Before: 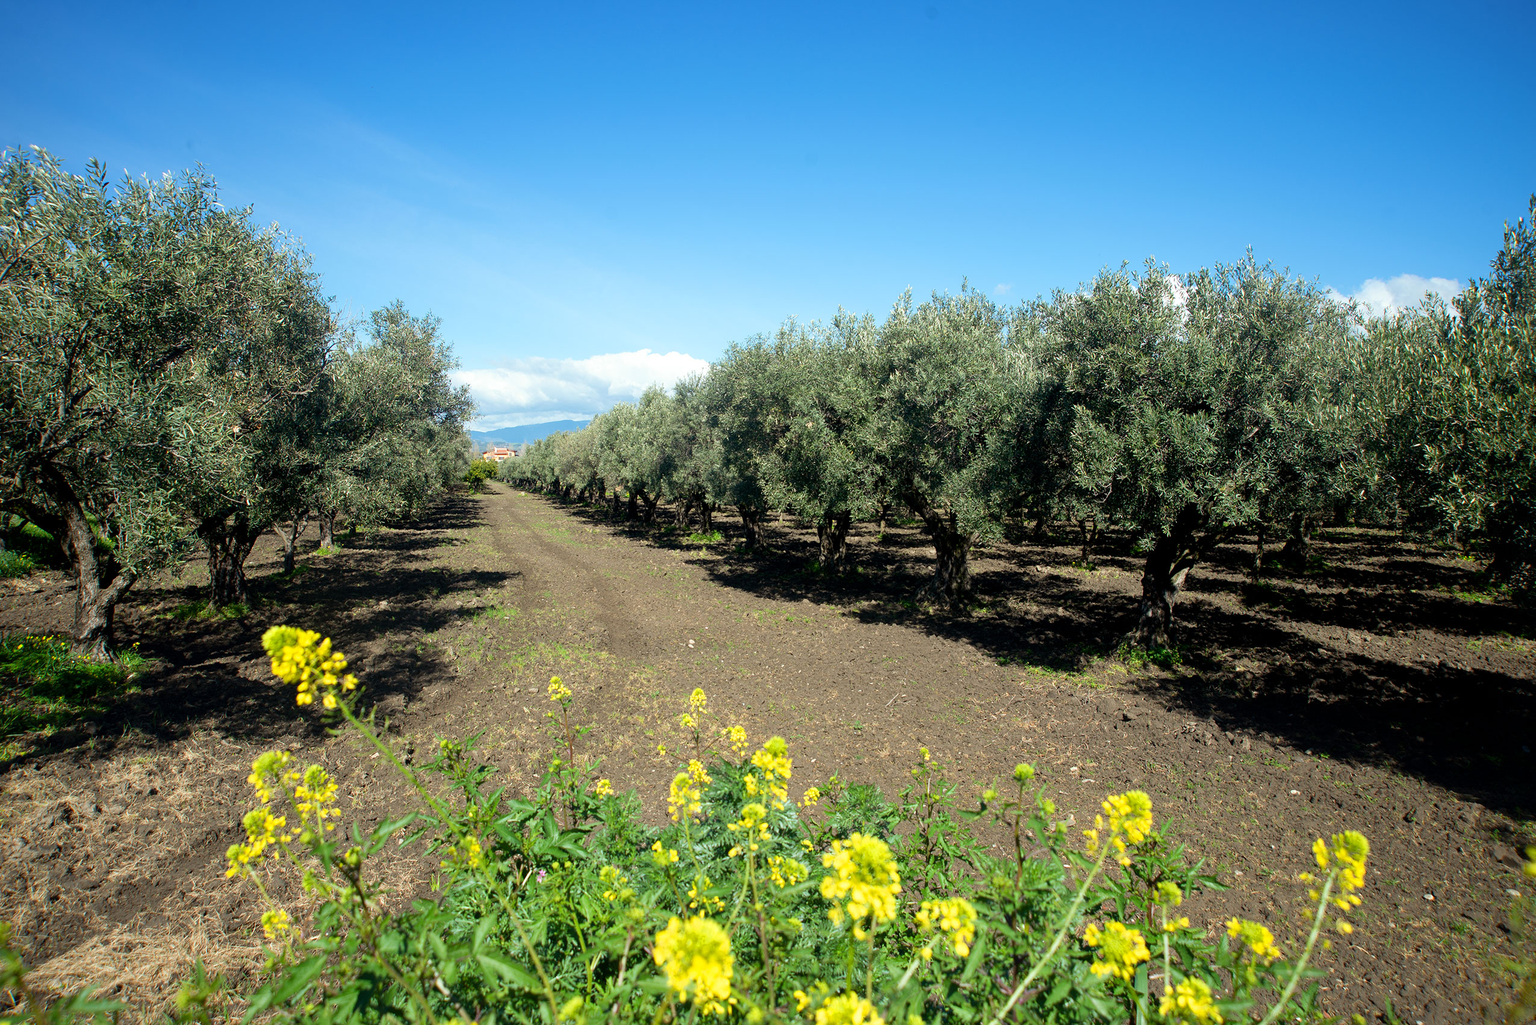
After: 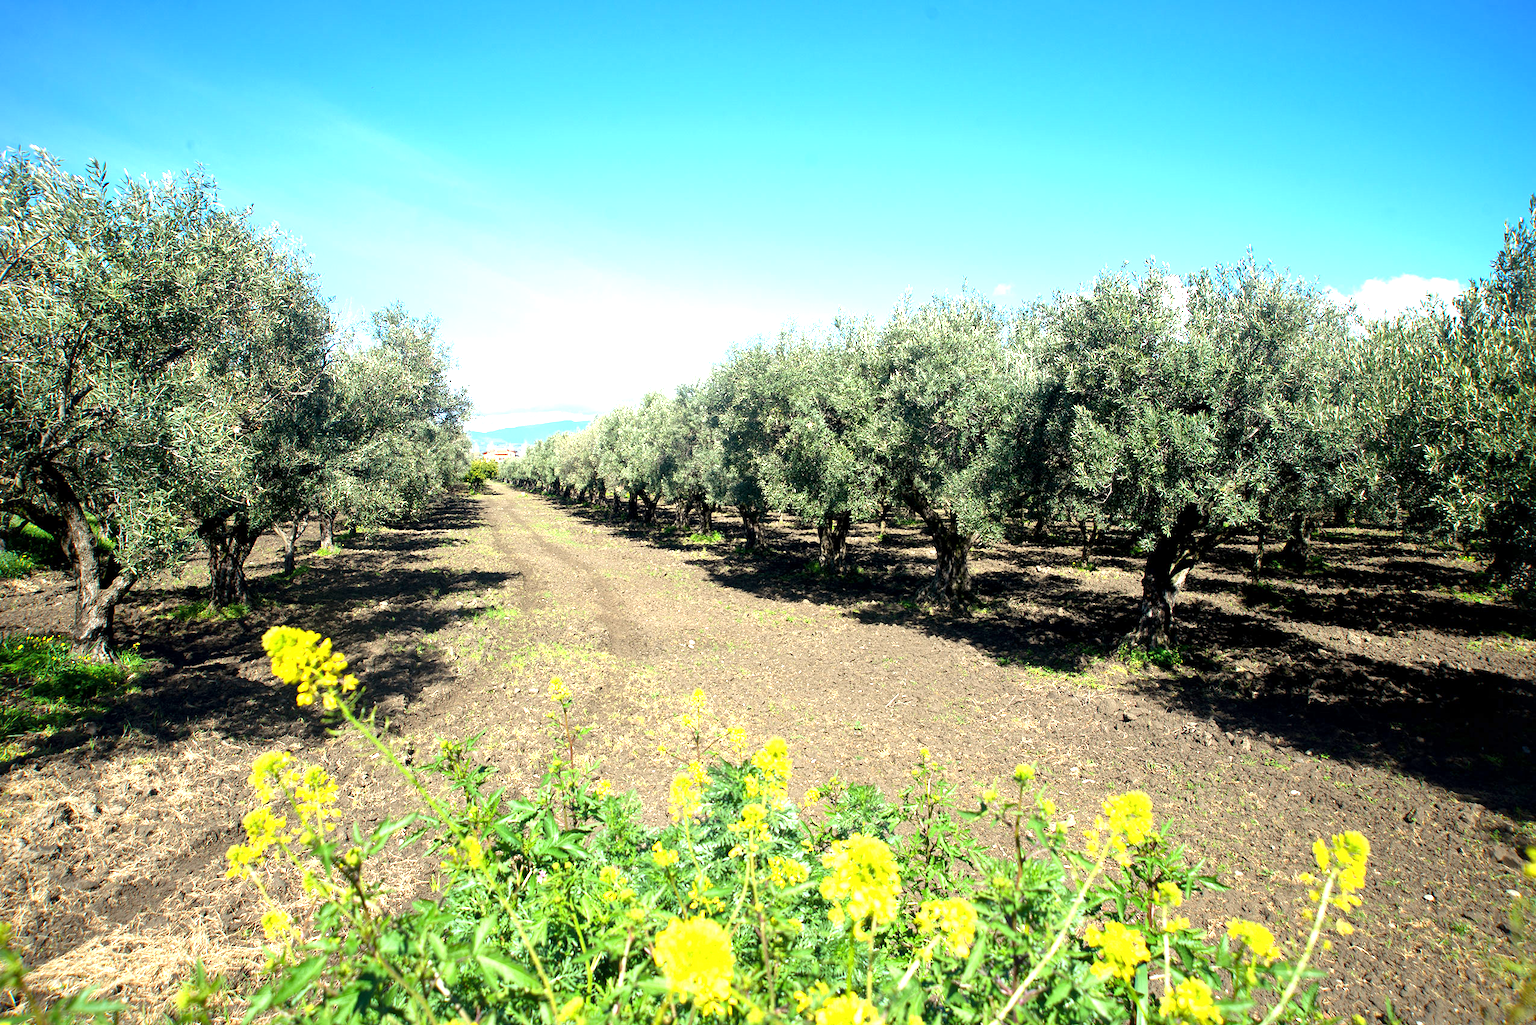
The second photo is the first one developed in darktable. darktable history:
exposure: exposure 1.201 EV, compensate highlight preservation false
local contrast: mode bilateral grid, contrast 21, coarseness 50, detail 119%, midtone range 0.2
